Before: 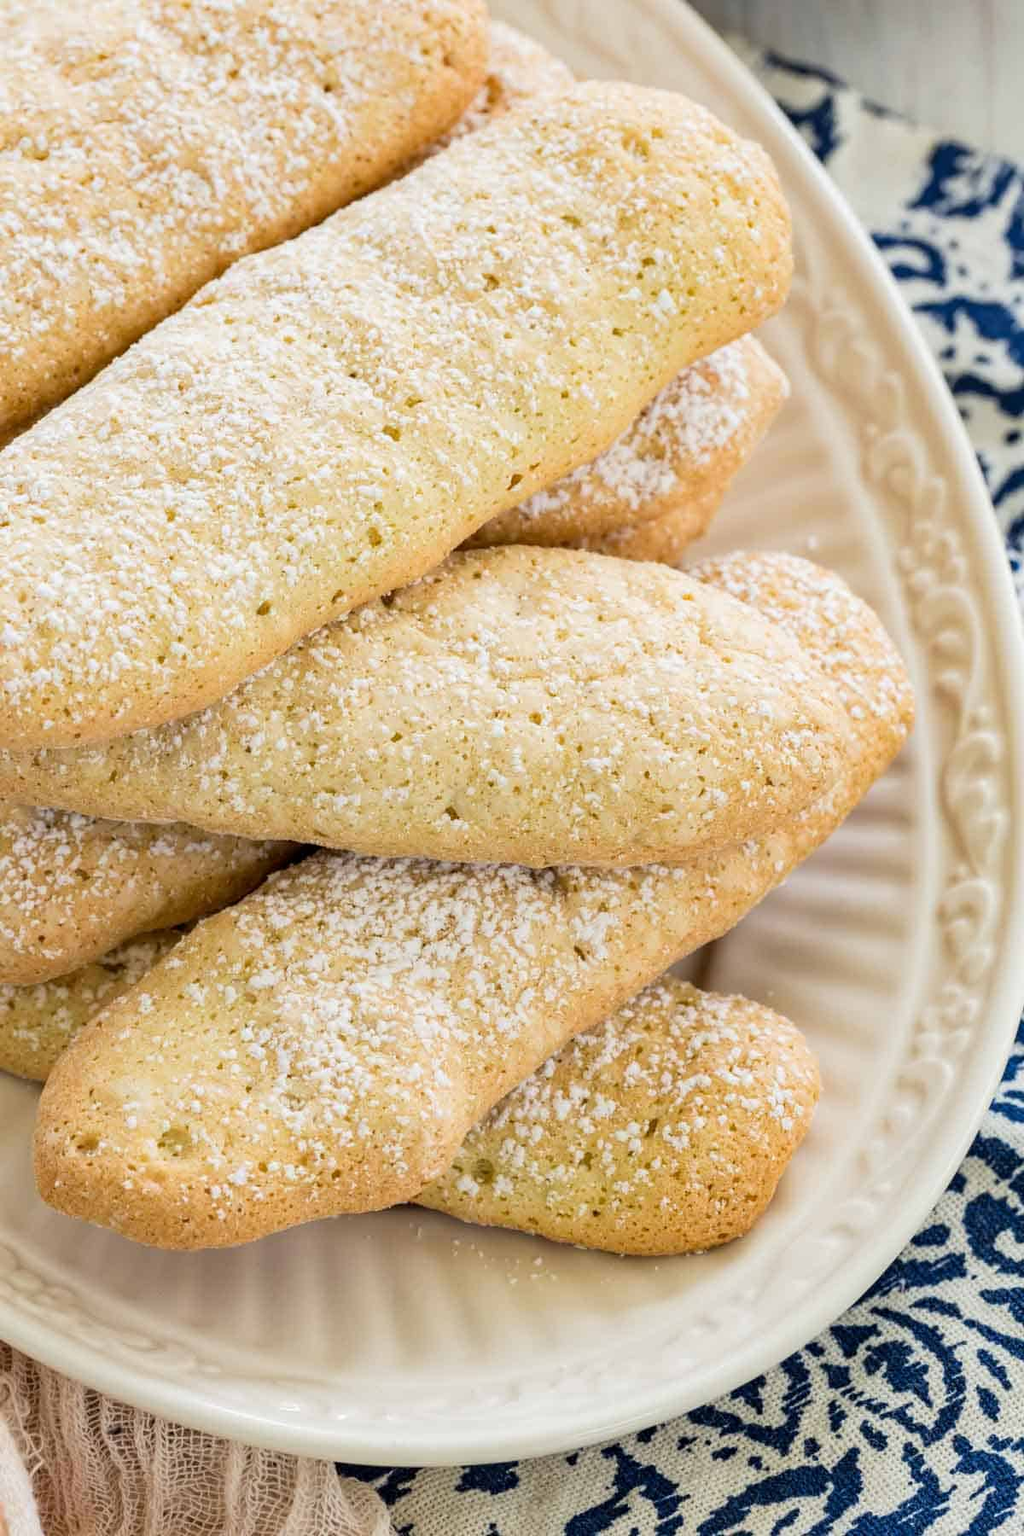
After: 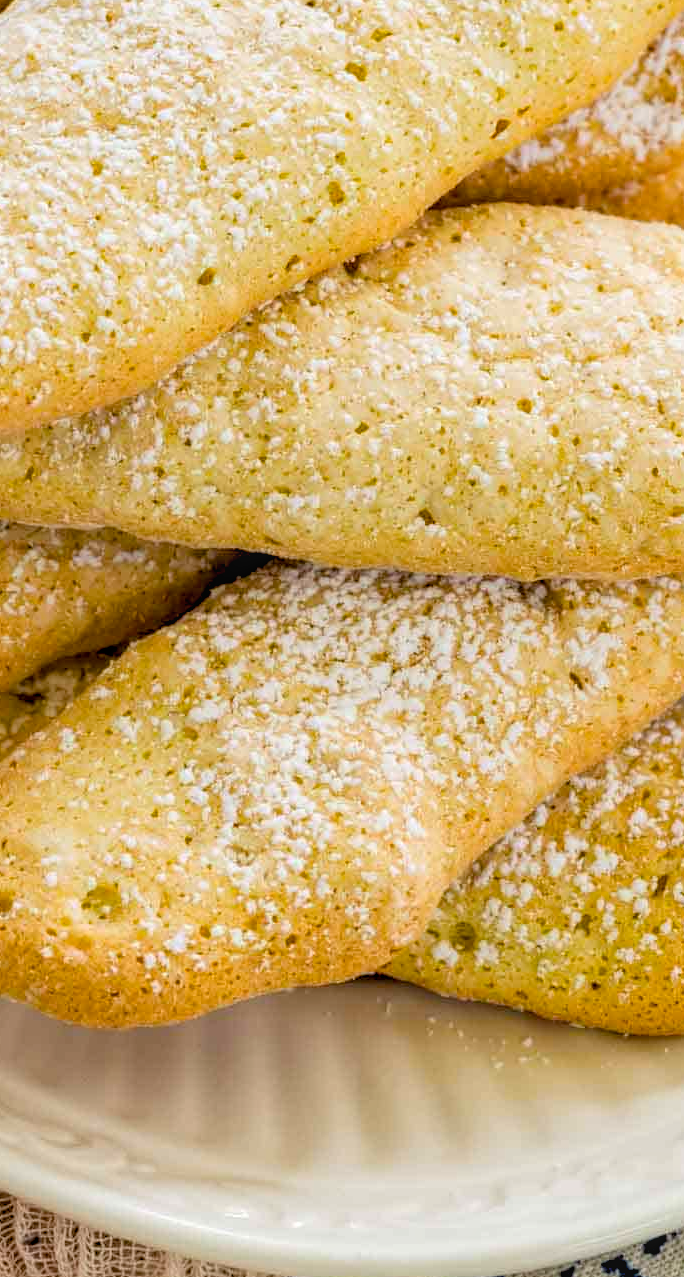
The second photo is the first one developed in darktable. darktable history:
crop: left 8.659%, top 24.24%, right 34.312%, bottom 4.773%
color balance rgb: global offset › luminance -1.003%, perceptual saturation grading › global saturation 31.168%
local contrast: detail 113%
